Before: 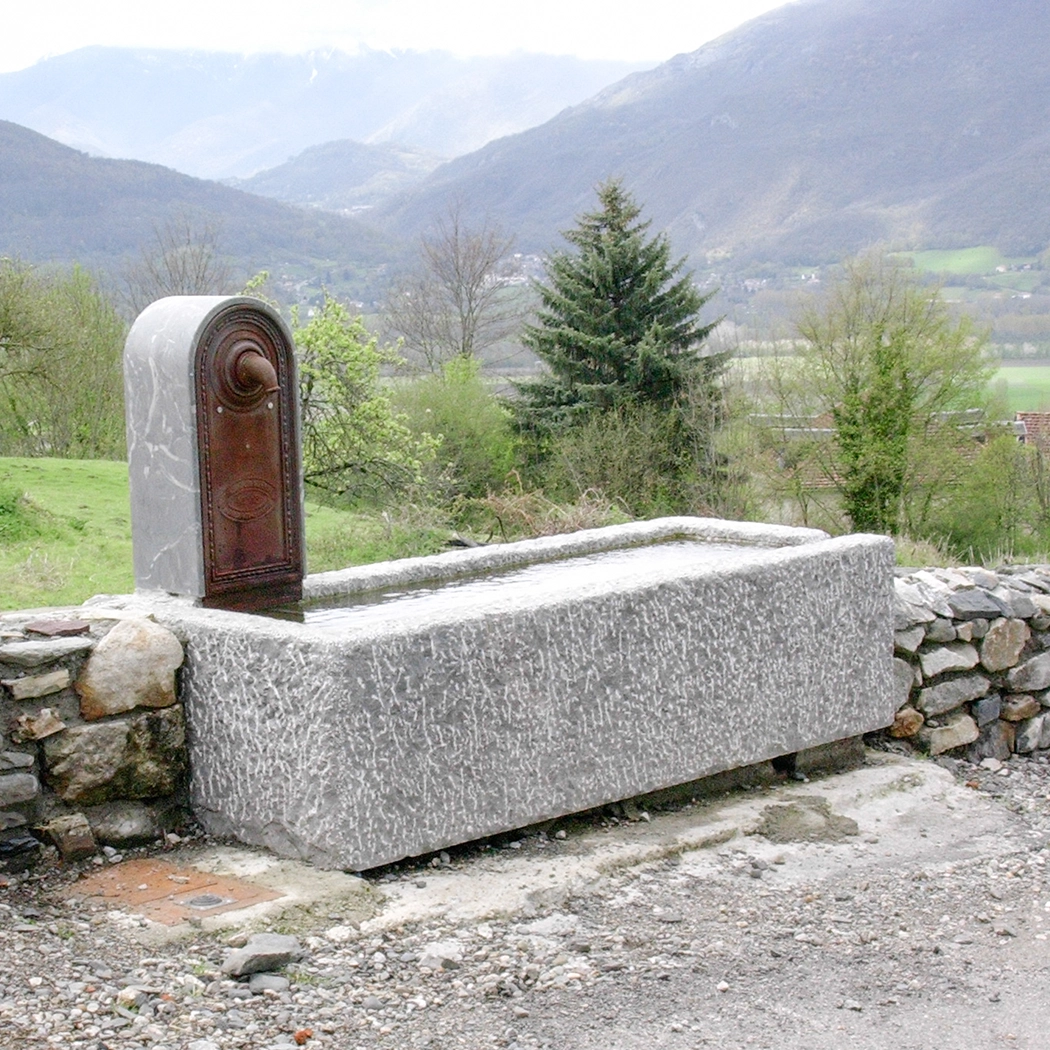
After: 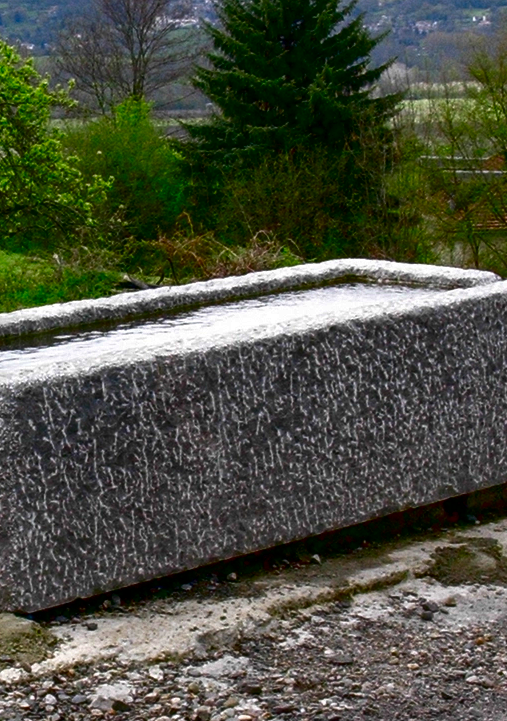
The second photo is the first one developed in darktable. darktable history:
contrast brightness saturation: brightness -1, saturation 1
crop: left 31.379%, top 24.658%, right 20.326%, bottom 6.628%
local contrast: mode bilateral grid, contrast 15, coarseness 36, detail 105%, midtone range 0.2
